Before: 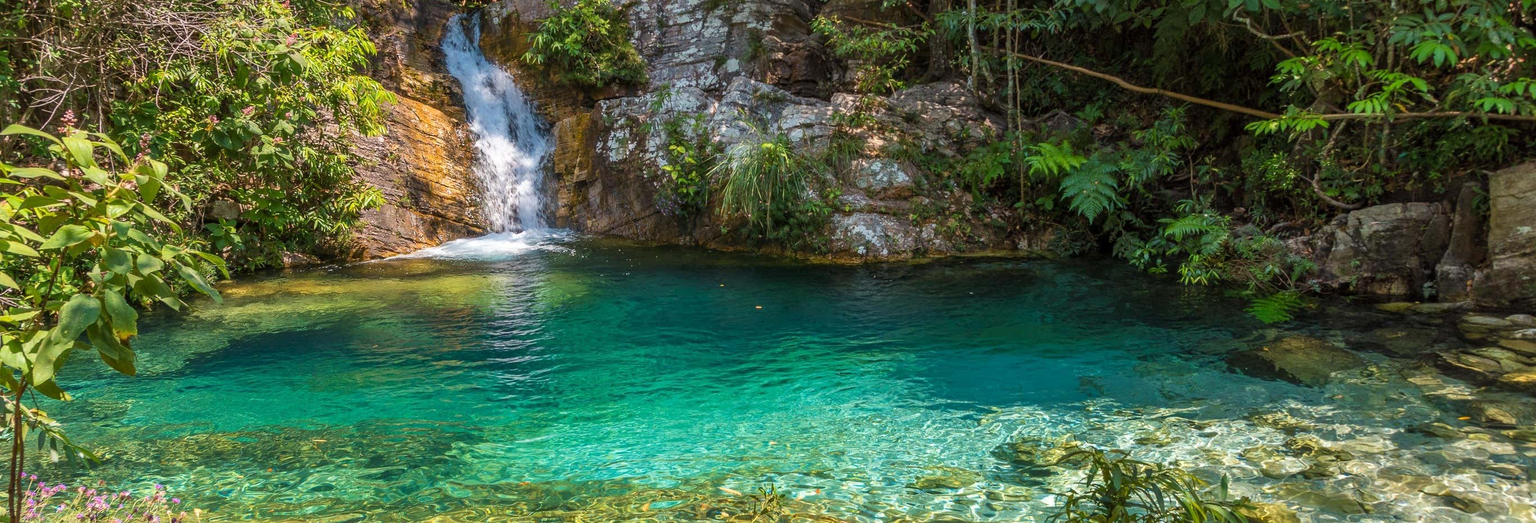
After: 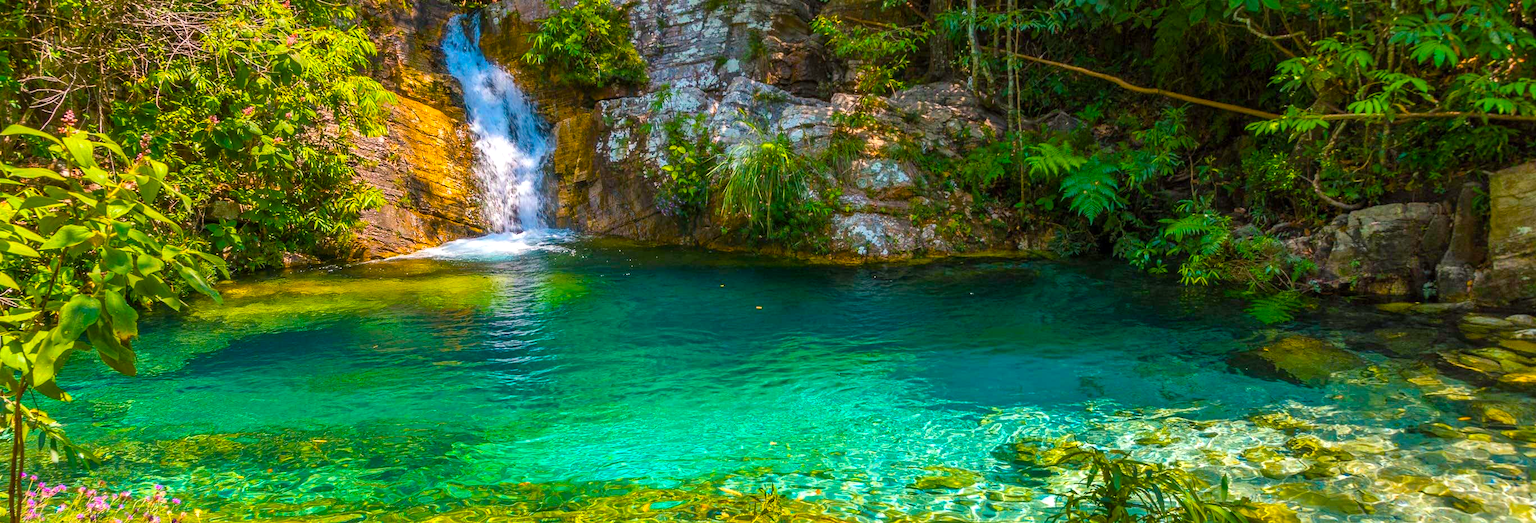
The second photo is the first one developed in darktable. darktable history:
exposure: exposure 0.202 EV, compensate highlight preservation false
color balance rgb: shadows lift › chroma 2.032%, shadows lift › hue 185.51°, linear chroma grading › global chroma 15.472%, perceptual saturation grading › global saturation 25.011%, global vibrance 45.11%
